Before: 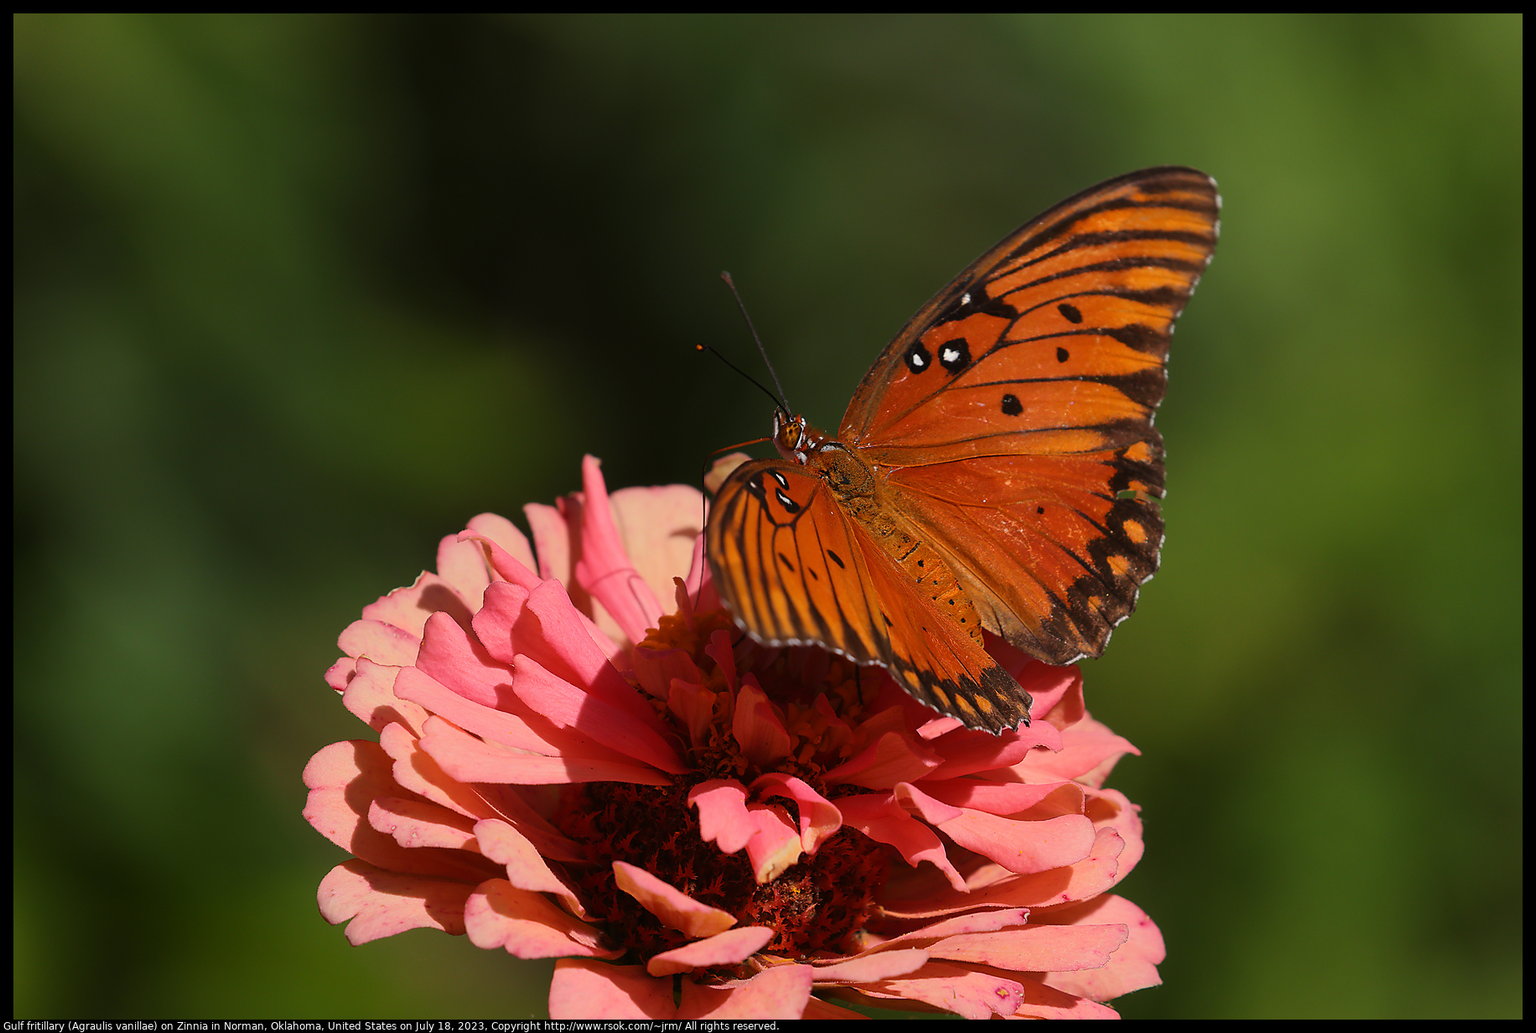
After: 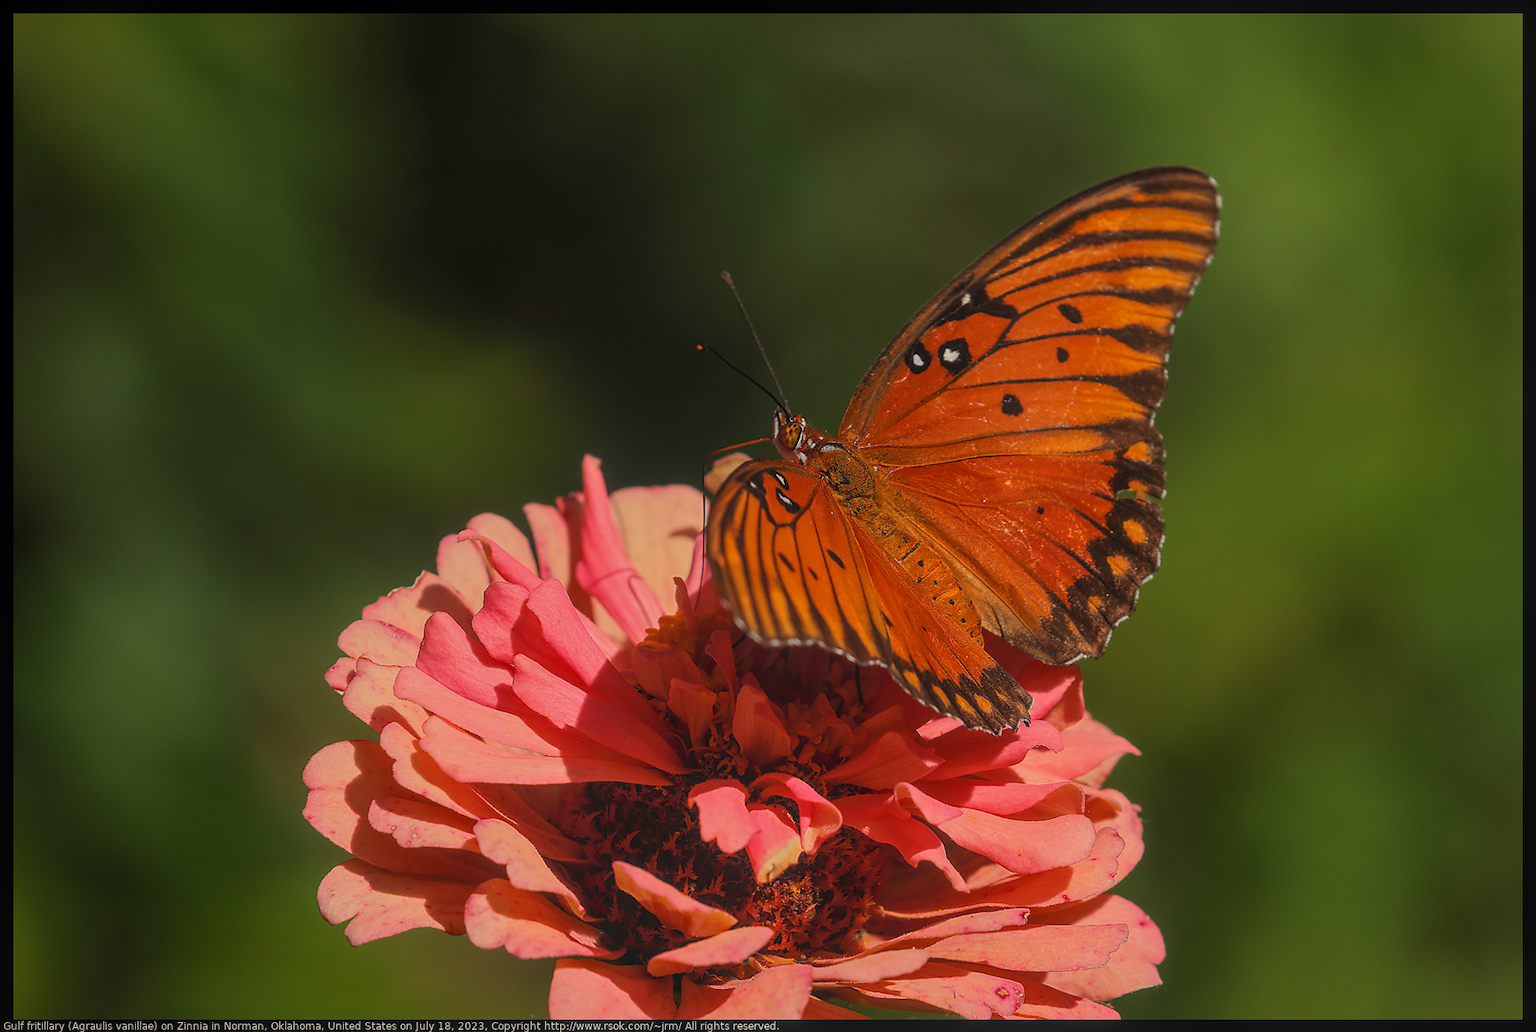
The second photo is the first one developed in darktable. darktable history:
white balance: red 1.029, blue 0.92
local contrast: highlights 73%, shadows 15%, midtone range 0.197
